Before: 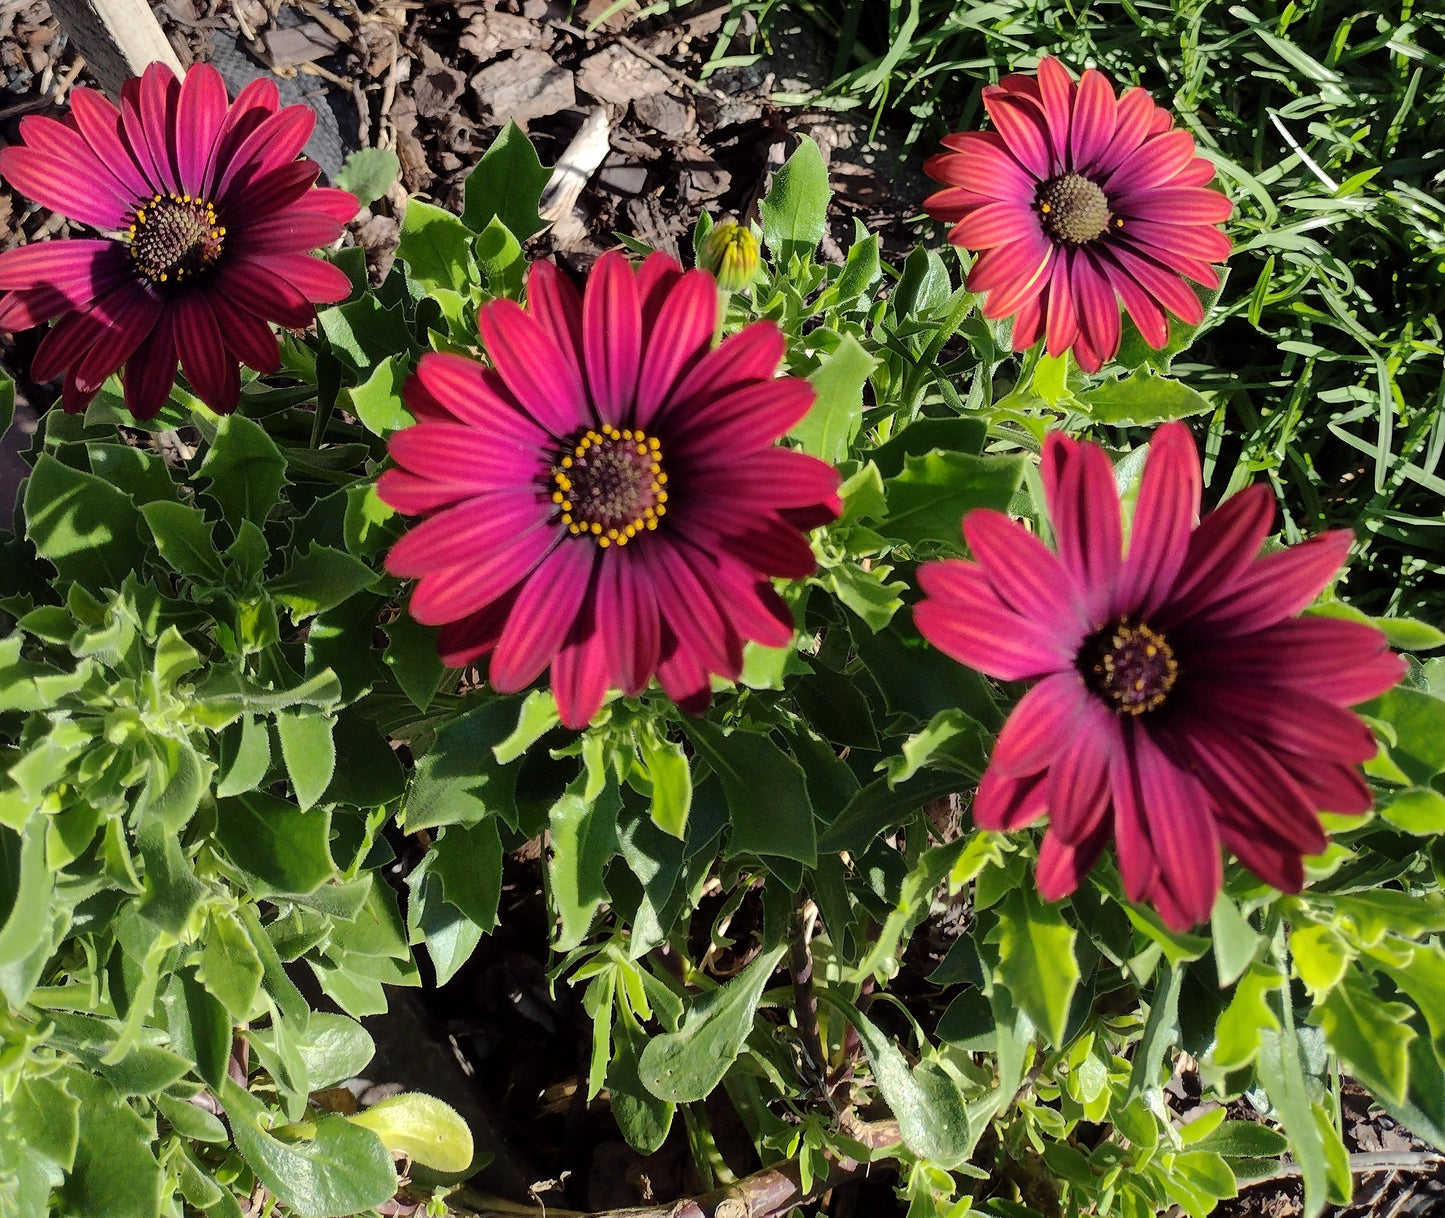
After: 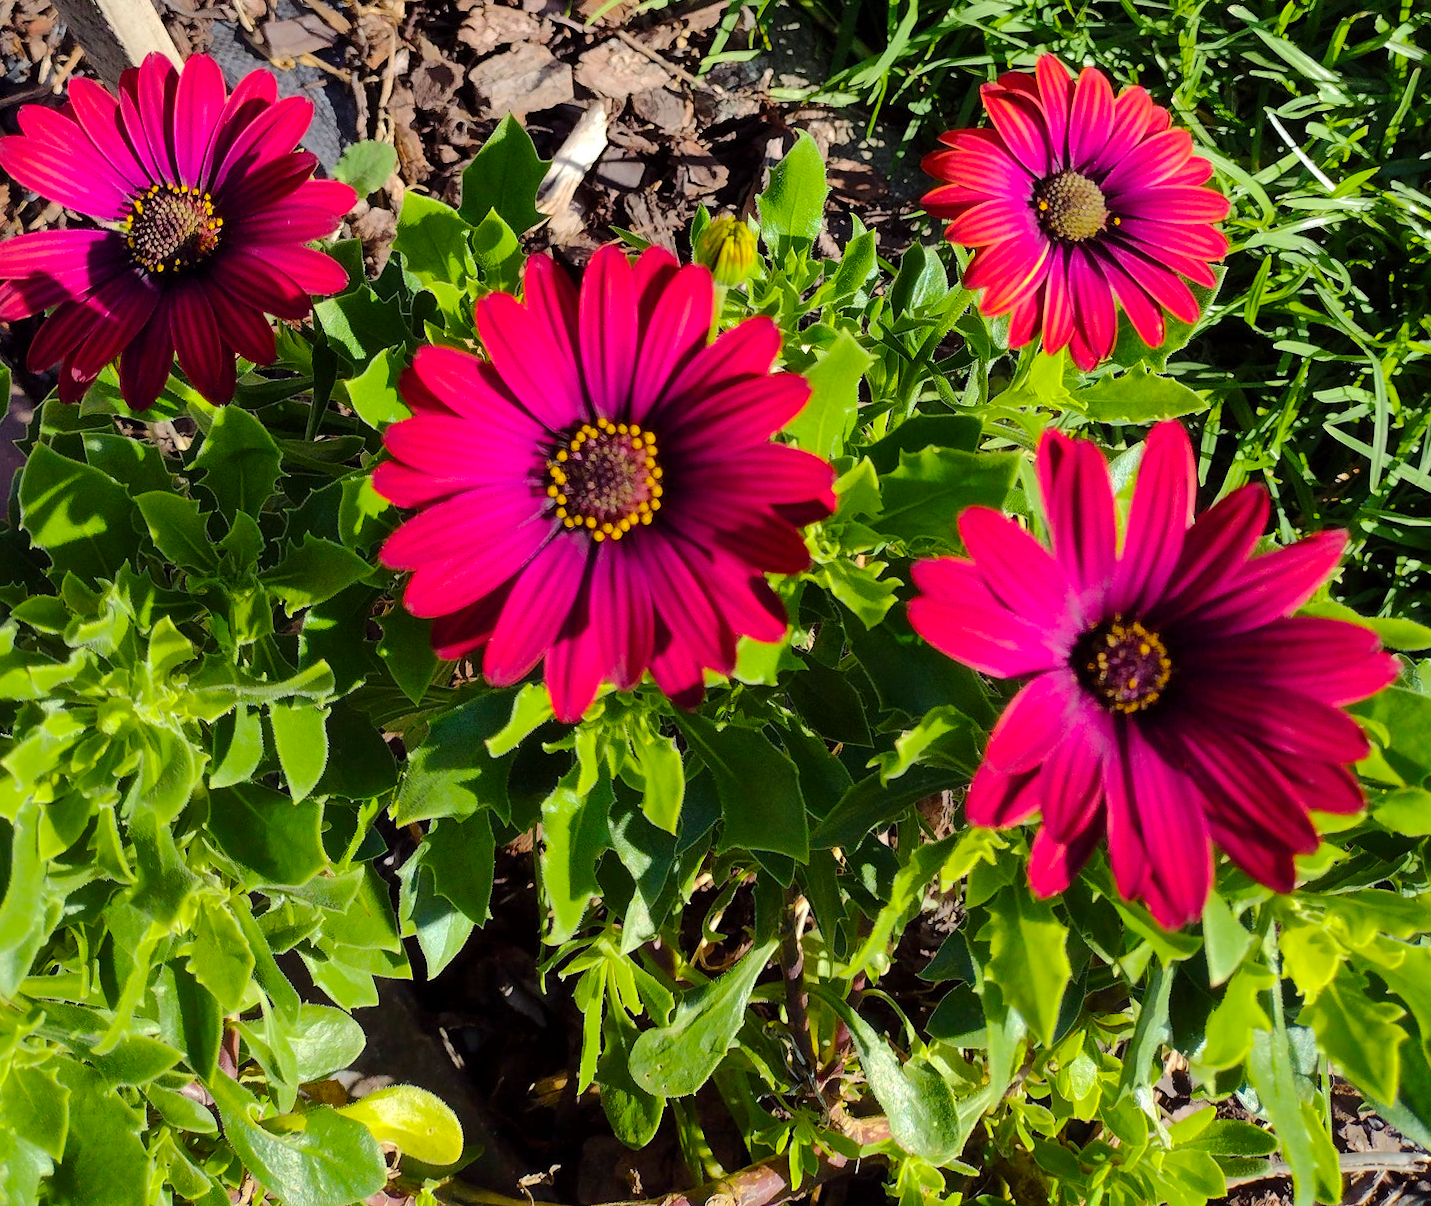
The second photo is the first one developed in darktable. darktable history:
crop and rotate: angle -0.463°
color balance rgb: shadows lift › hue 87.39°, perceptual saturation grading › global saturation 19.894%, perceptual brilliance grading › mid-tones 9.236%, perceptual brilliance grading › shadows 15.747%, global vibrance 40.802%
